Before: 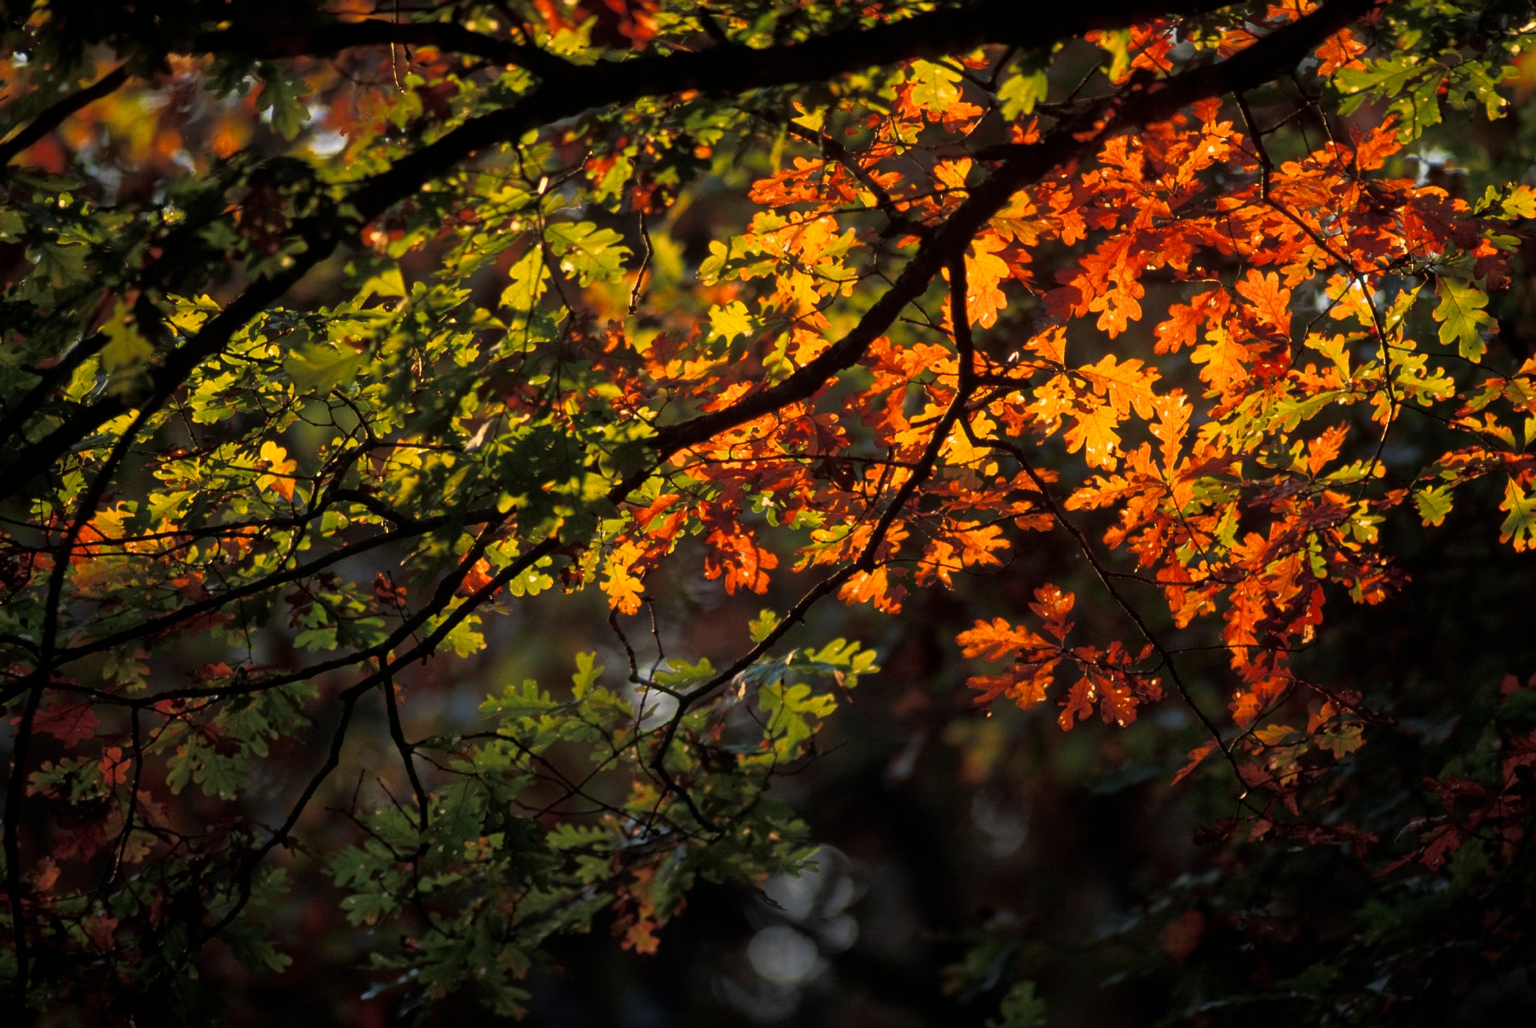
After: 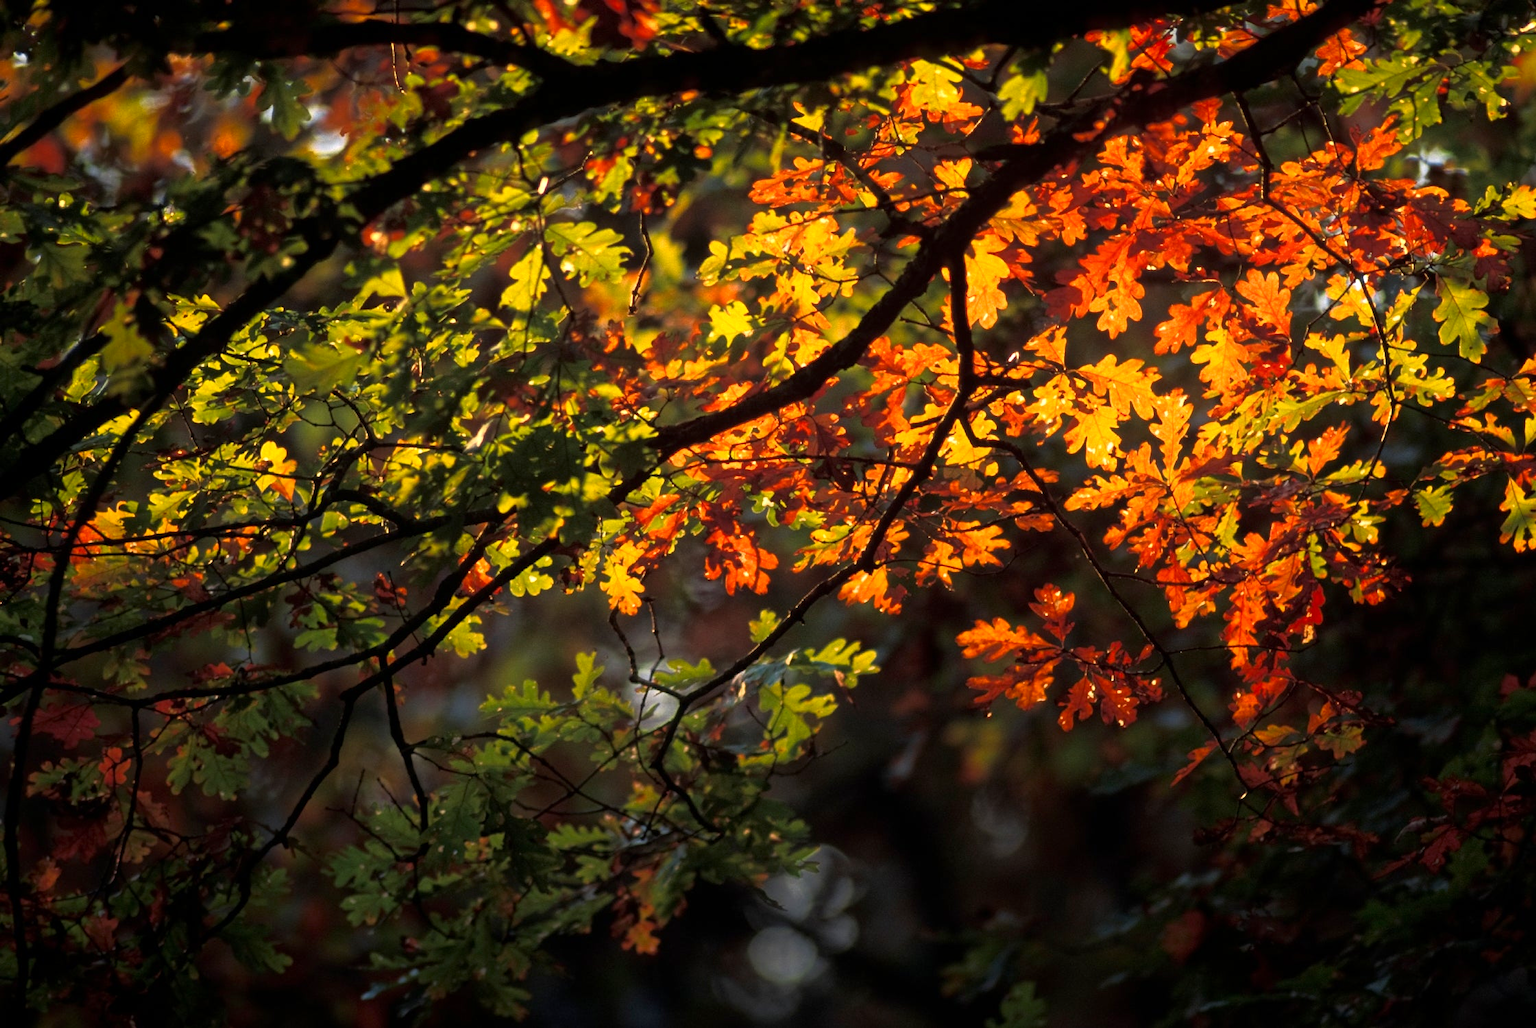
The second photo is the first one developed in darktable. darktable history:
shadows and highlights: shadows -25.68, highlights 48.75, soften with gaussian
exposure: exposure 0.441 EV, compensate highlight preservation false
